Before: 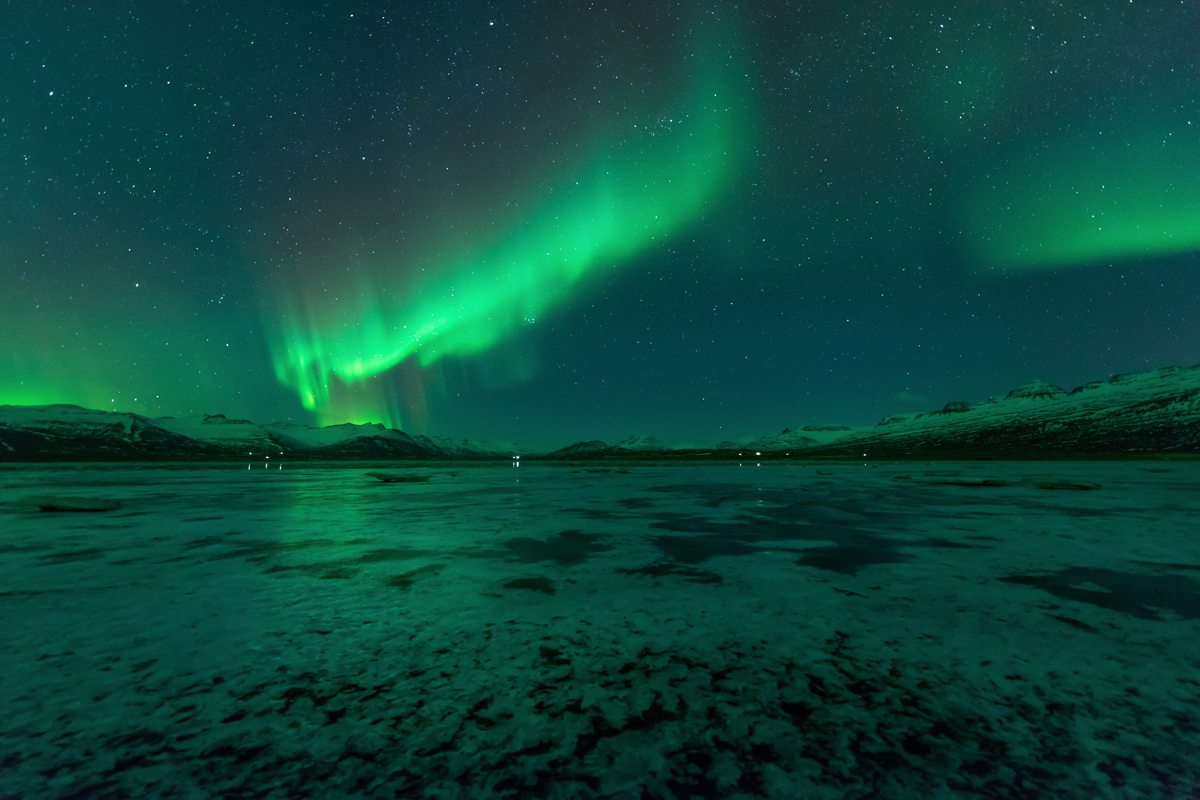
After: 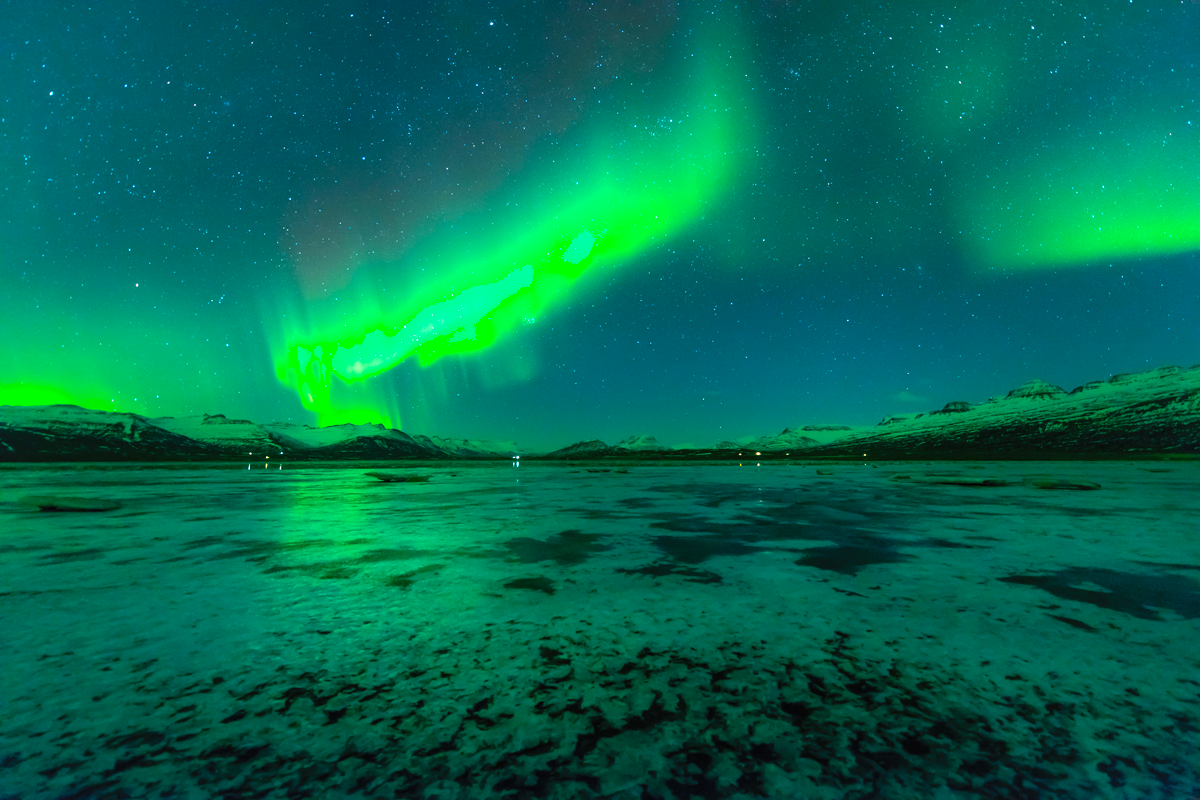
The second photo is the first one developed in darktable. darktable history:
tone equalizer: -8 EV -1.1 EV, -7 EV -1.05 EV, -6 EV -0.844 EV, -5 EV -0.592 EV, -3 EV 0.572 EV, -2 EV 0.855 EV, -1 EV 1 EV, +0 EV 1.07 EV
shadows and highlights: on, module defaults
contrast brightness saturation: contrast 0.196, brightness 0.203, saturation 0.805
